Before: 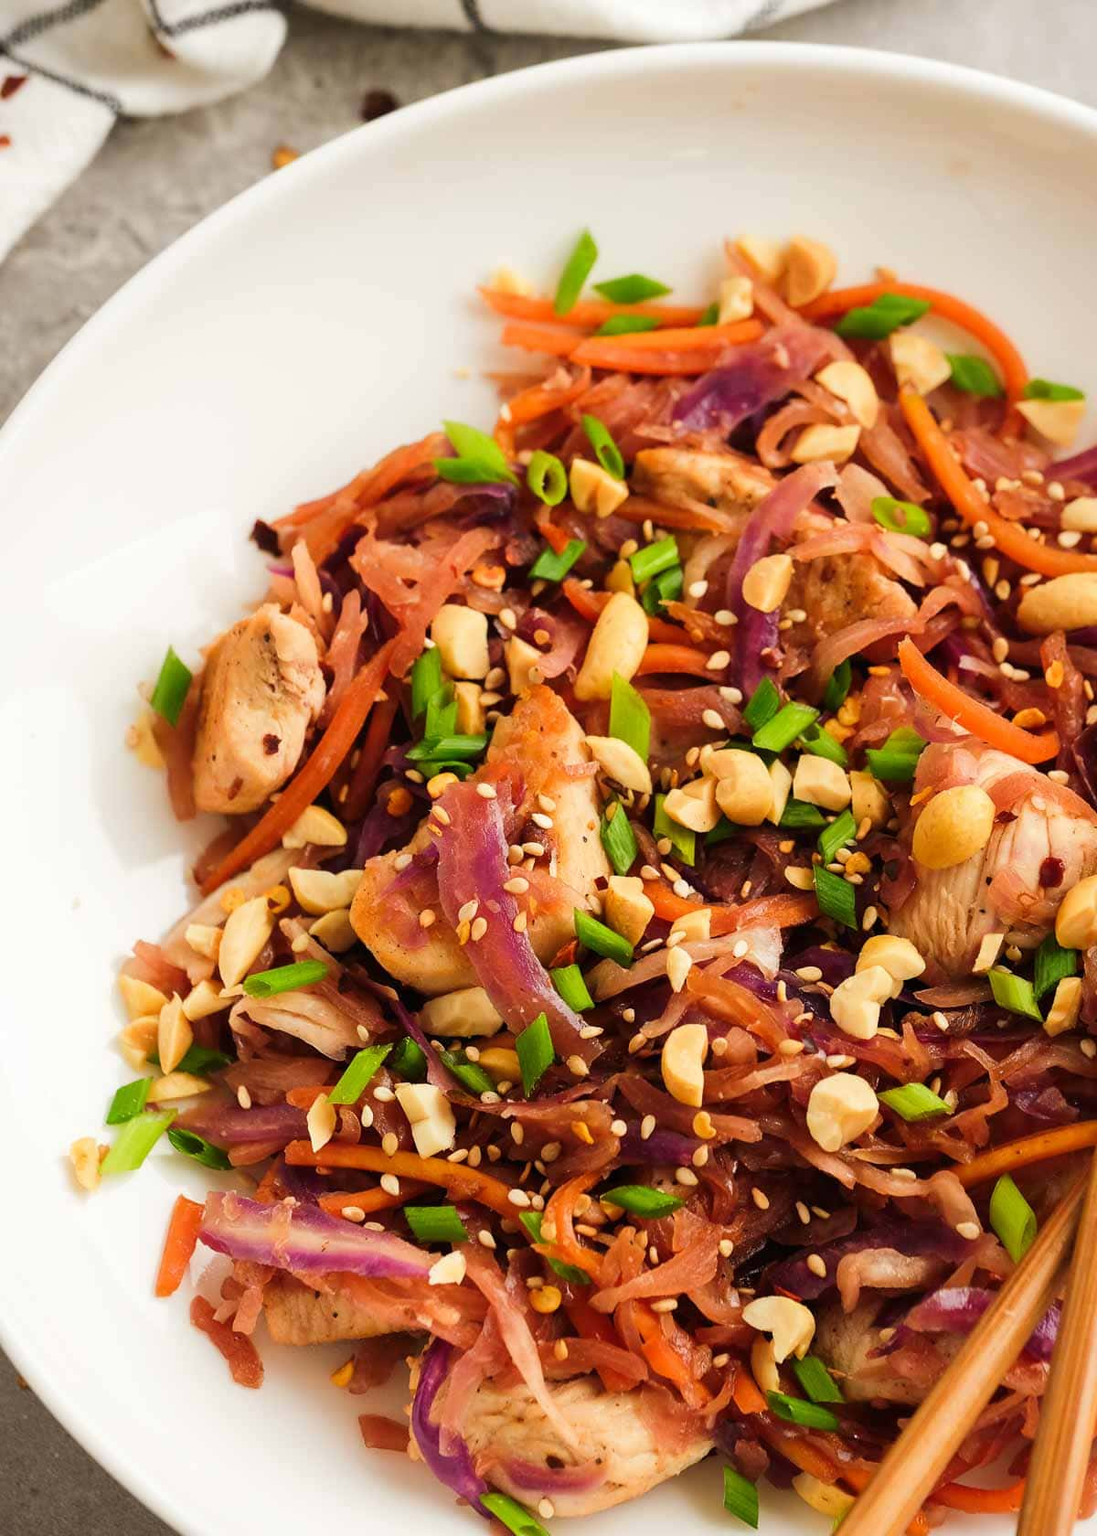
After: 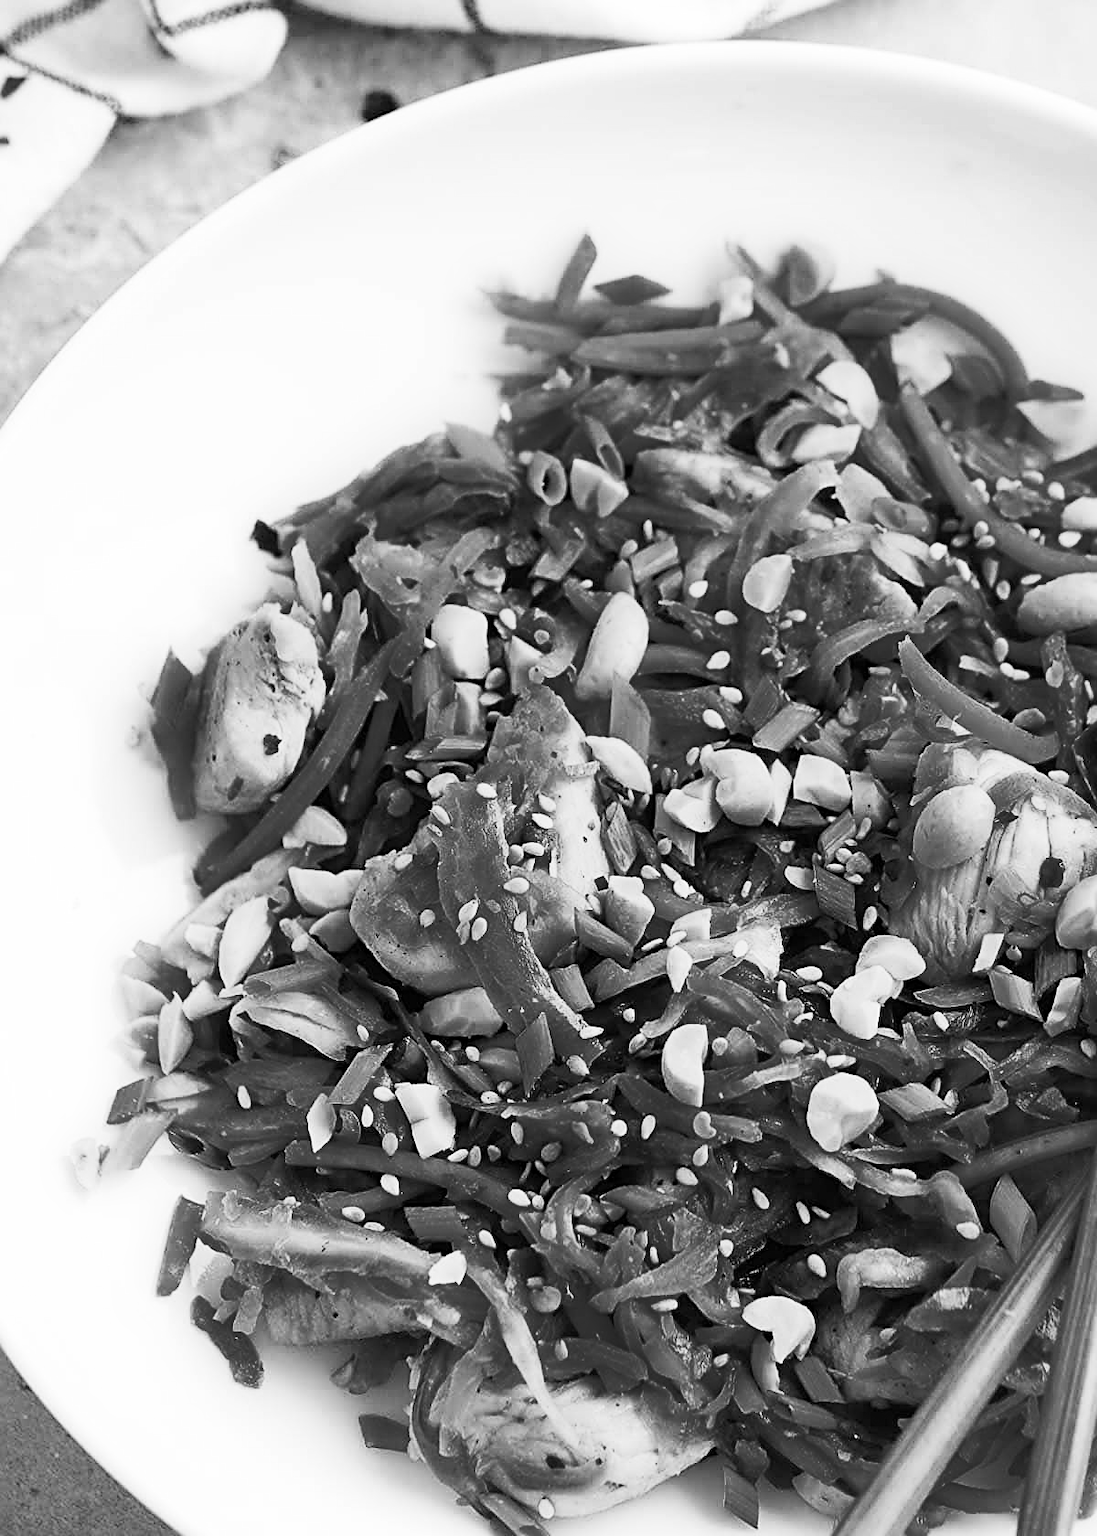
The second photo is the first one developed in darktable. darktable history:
sharpen: radius 2.584, amount 0.688
base curve: curves: ch0 [(0, 0) (0.028, 0.03) (0.121, 0.232) (0.46, 0.748) (0.859, 0.968) (1, 1)], preserve colors none
monochrome: a 0, b 0, size 0.5, highlights 0.57
